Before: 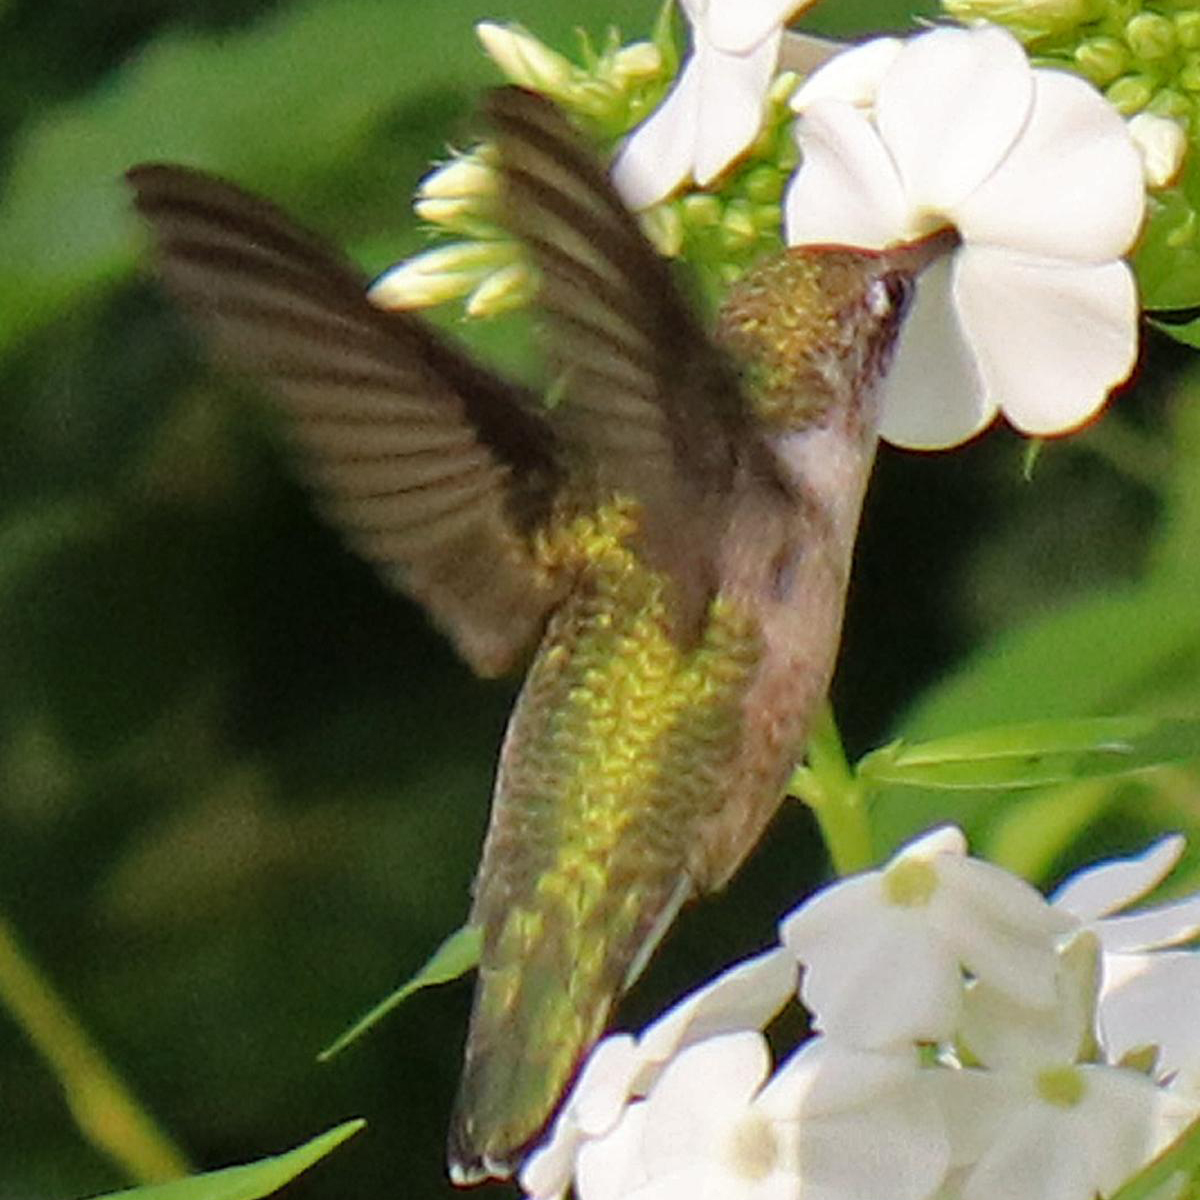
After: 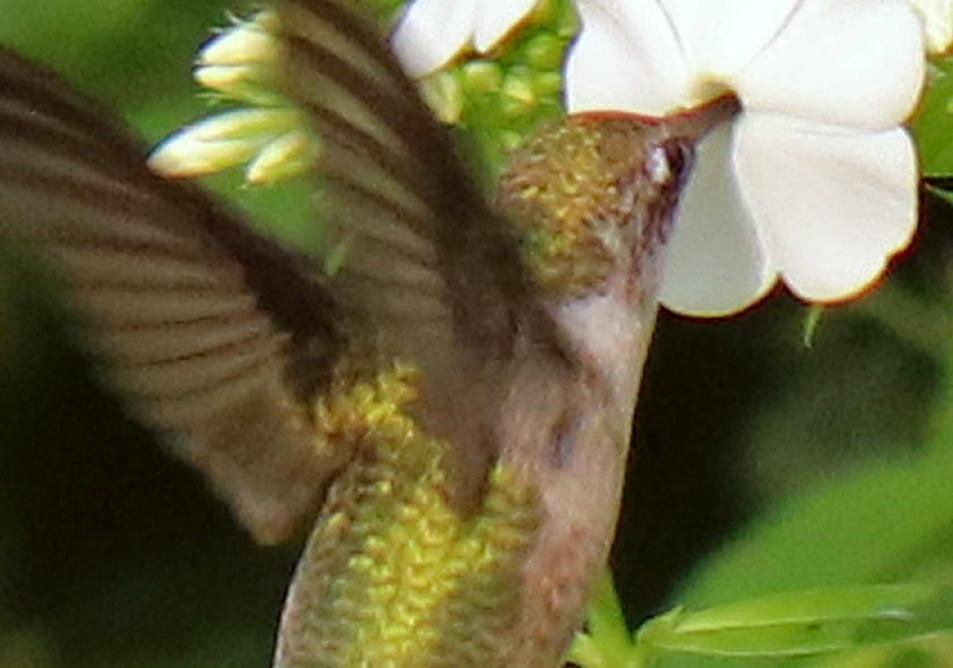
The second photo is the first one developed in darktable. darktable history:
crop: left 18.38%, top 11.092%, right 2.134%, bottom 33.217%
color correction: highlights a* -2.73, highlights b* -2.09, shadows a* 2.41, shadows b* 2.73
